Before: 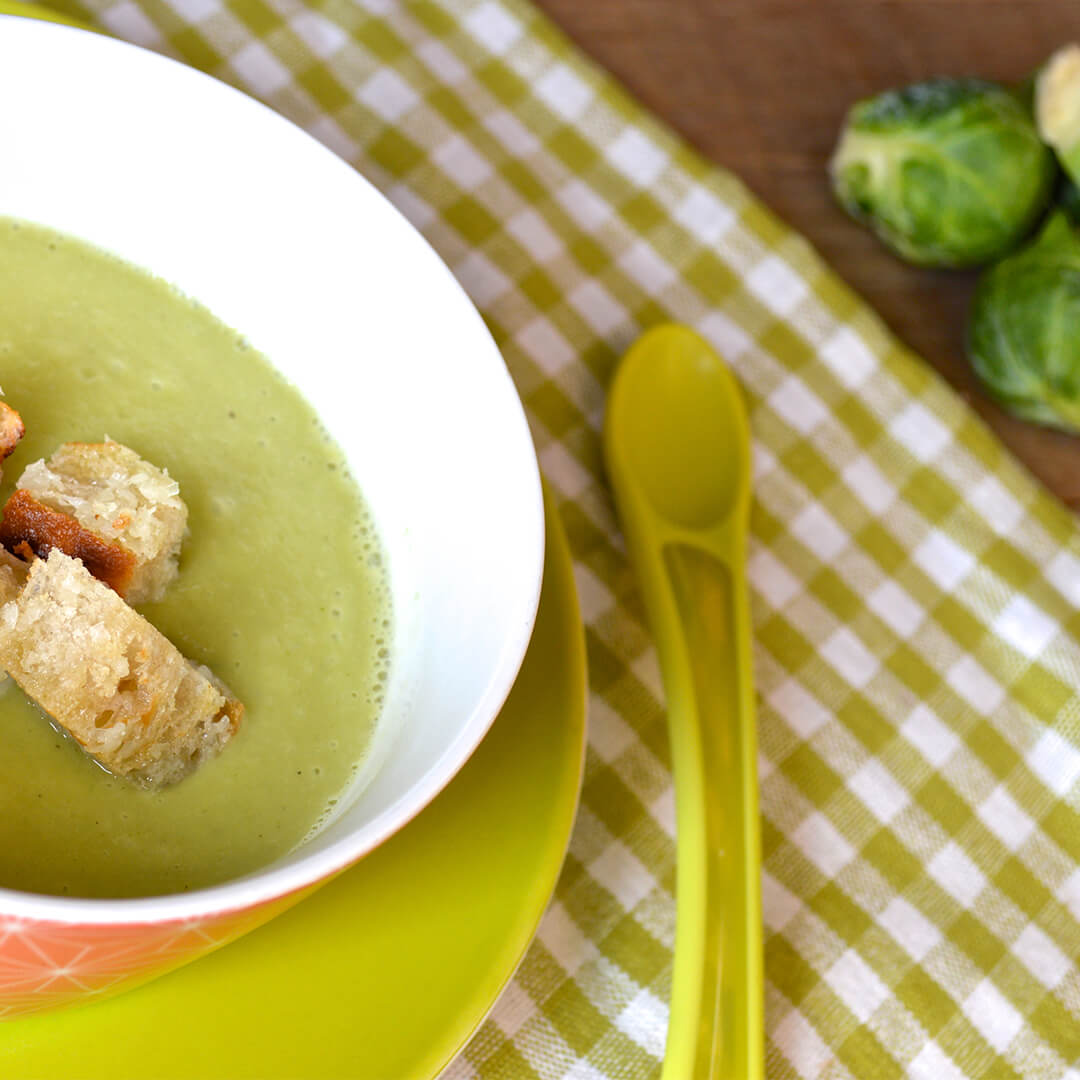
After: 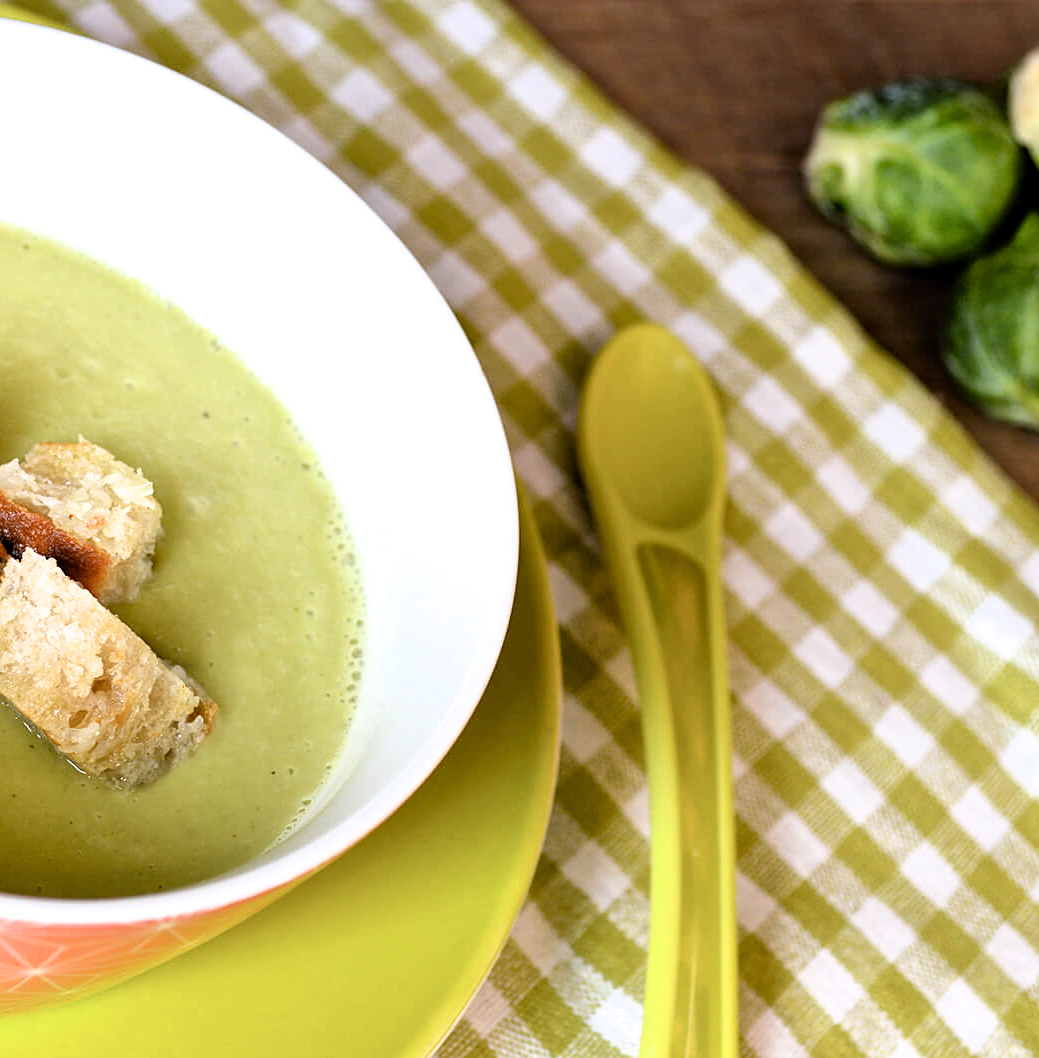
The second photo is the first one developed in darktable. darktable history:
sharpen: amount 0.21
filmic rgb: black relative exposure -5.59 EV, white relative exposure 2.49 EV, target black luminance 0%, hardness 4.55, latitude 66.86%, contrast 1.463, shadows ↔ highlights balance -3.58%, contrast in shadows safe
crop and rotate: left 2.481%, right 1.262%, bottom 1.966%
